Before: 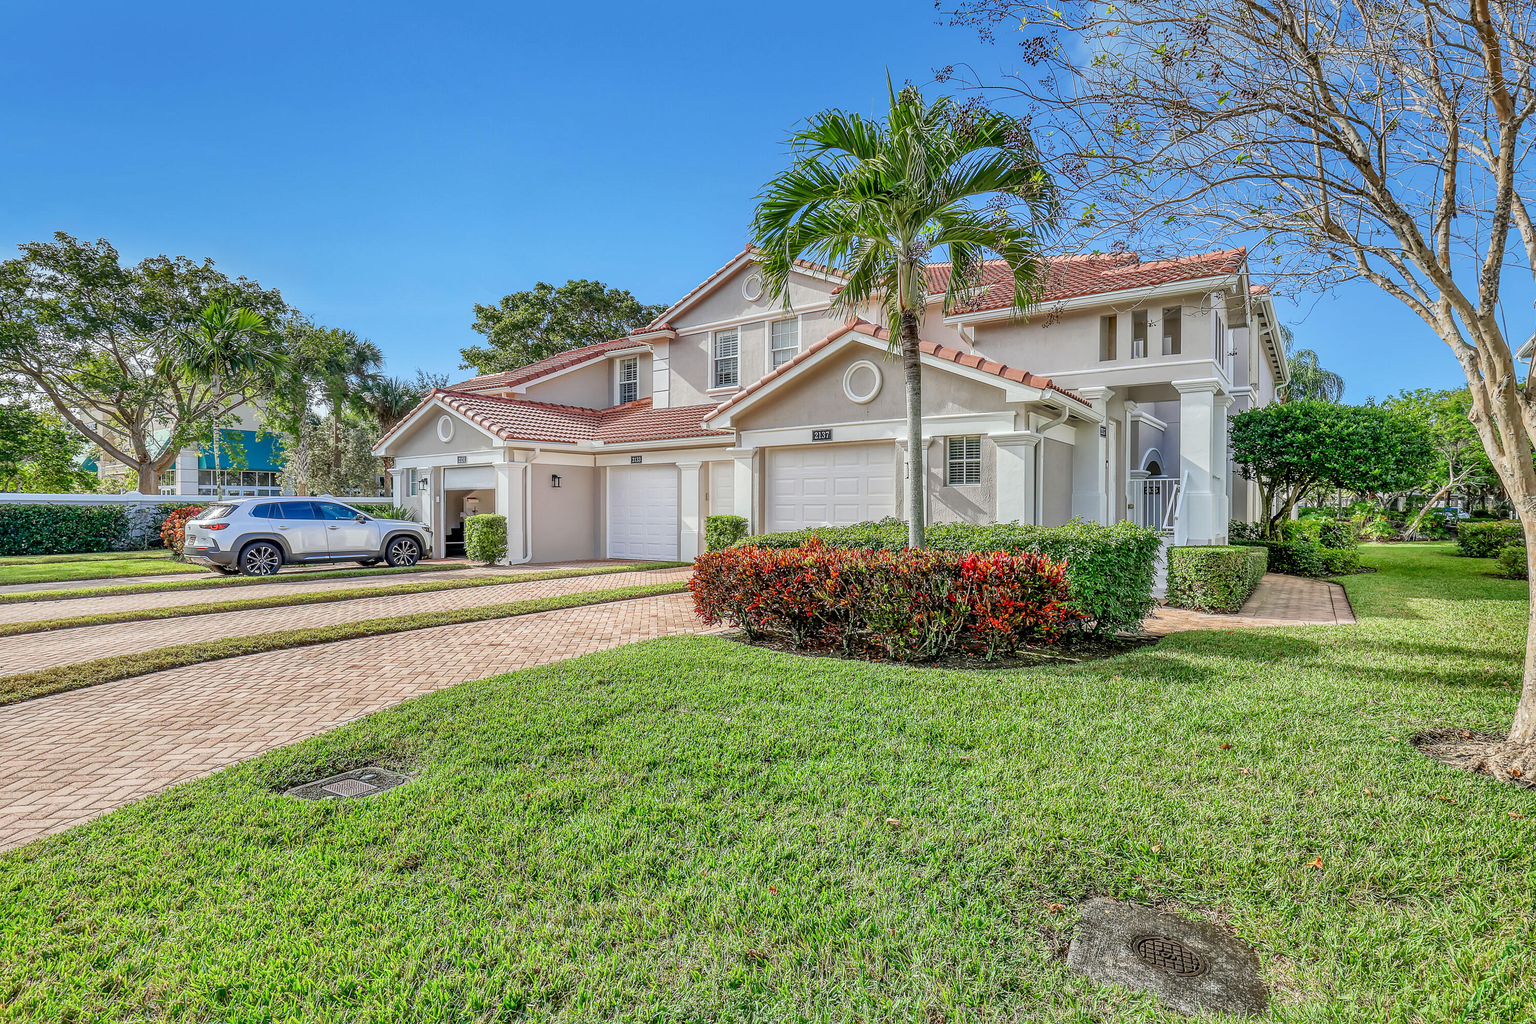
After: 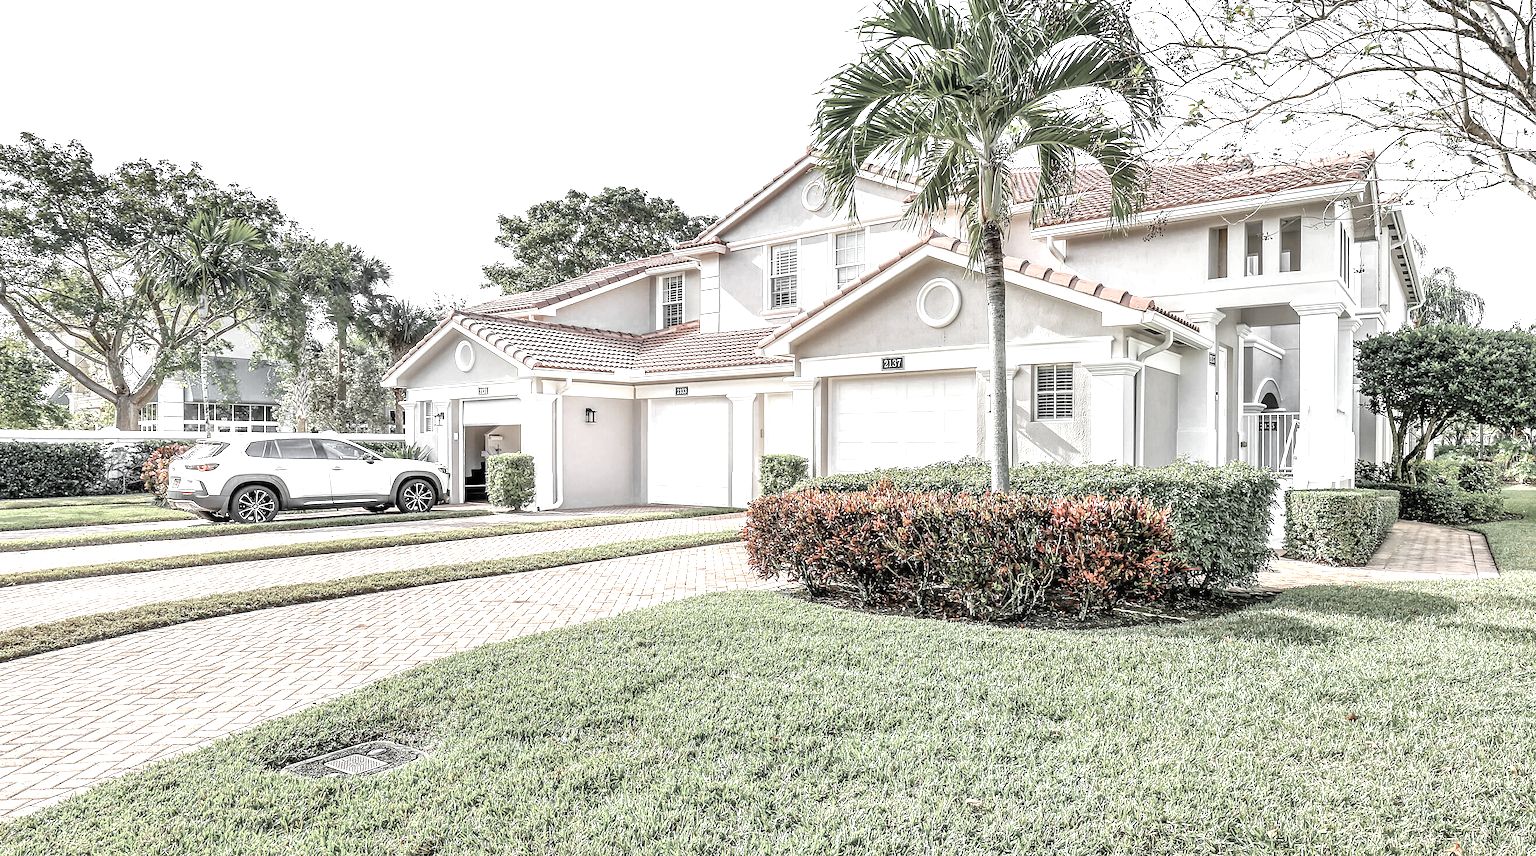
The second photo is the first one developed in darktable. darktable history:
color zones: curves: ch0 [(0, 0.613) (0.01, 0.613) (0.245, 0.448) (0.498, 0.529) (0.642, 0.665) (0.879, 0.777) (0.99, 0.613)]; ch1 [(0, 0.035) (0.121, 0.189) (0.259, 0.197) (0.415, 0.061) (0.589, 0.022) (0.732, 0.022) (0.857, 0.026) (0.991, 0.053)]
exposure: black level correction 0, exposure 1.1 EV, compensate highlight preservation false
crop and rotate: left 2.425%, top 11.305%, right 9.6%, bottom 15.08%
